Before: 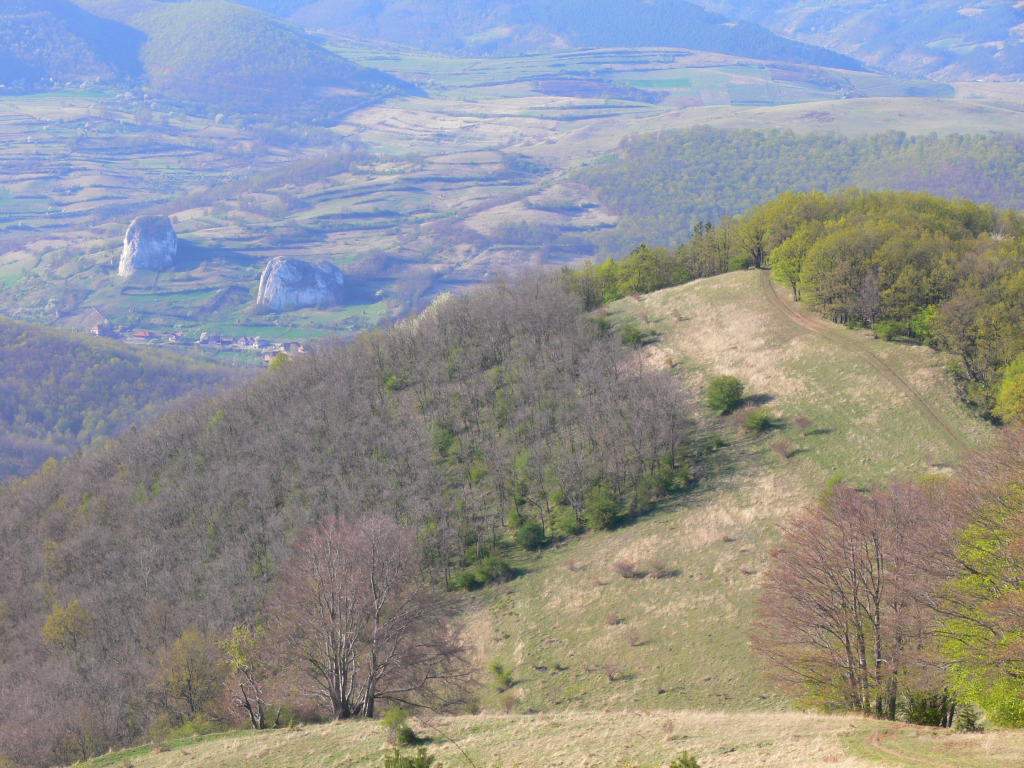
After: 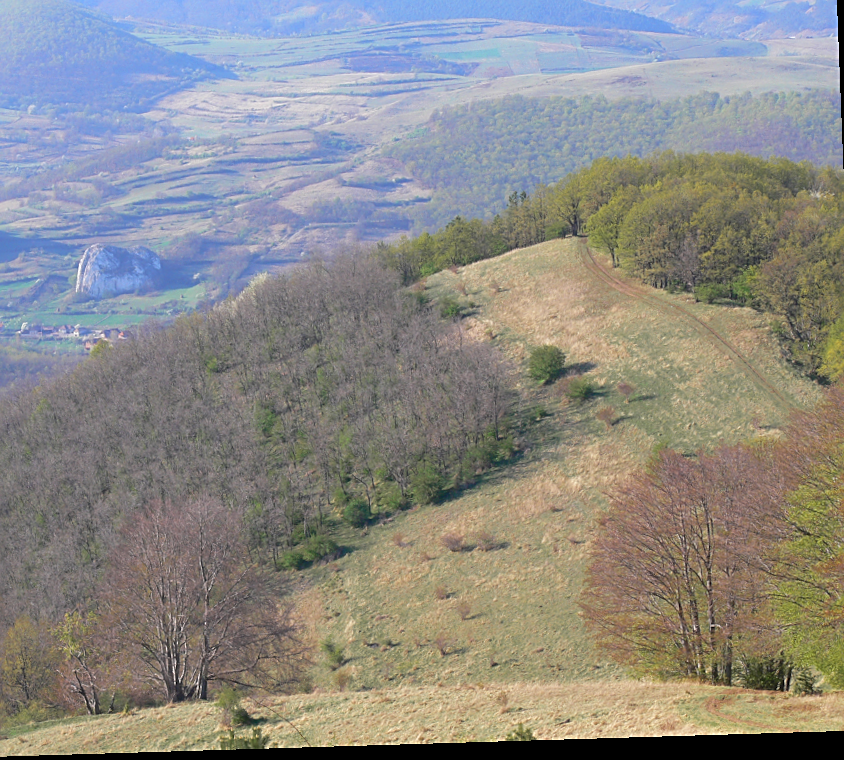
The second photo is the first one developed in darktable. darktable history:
crop and rotate: left 17.959%, top 5.771%, right 1.742%
sharpen: on, module defaults
rotate and perspective: rotation -2.22°, lens shift (horizontal) -0.022, automatic cropping off
color zones: curves: ch0 [(0.11, 0.396) (0.195, 0.36) (0.25, 0.5) (0.303, 0.412) (0.357, 0.544) (0.75, 0.5) (0.967, 0.328)]; ch1 [(0, 0.468) (0.112, 0.512) (0.202, 0.6) (0.25, 0.5) (0.307, 0.352) (0.357, 0.544) (0.75, 0.5) (0.963, 0.524)]
